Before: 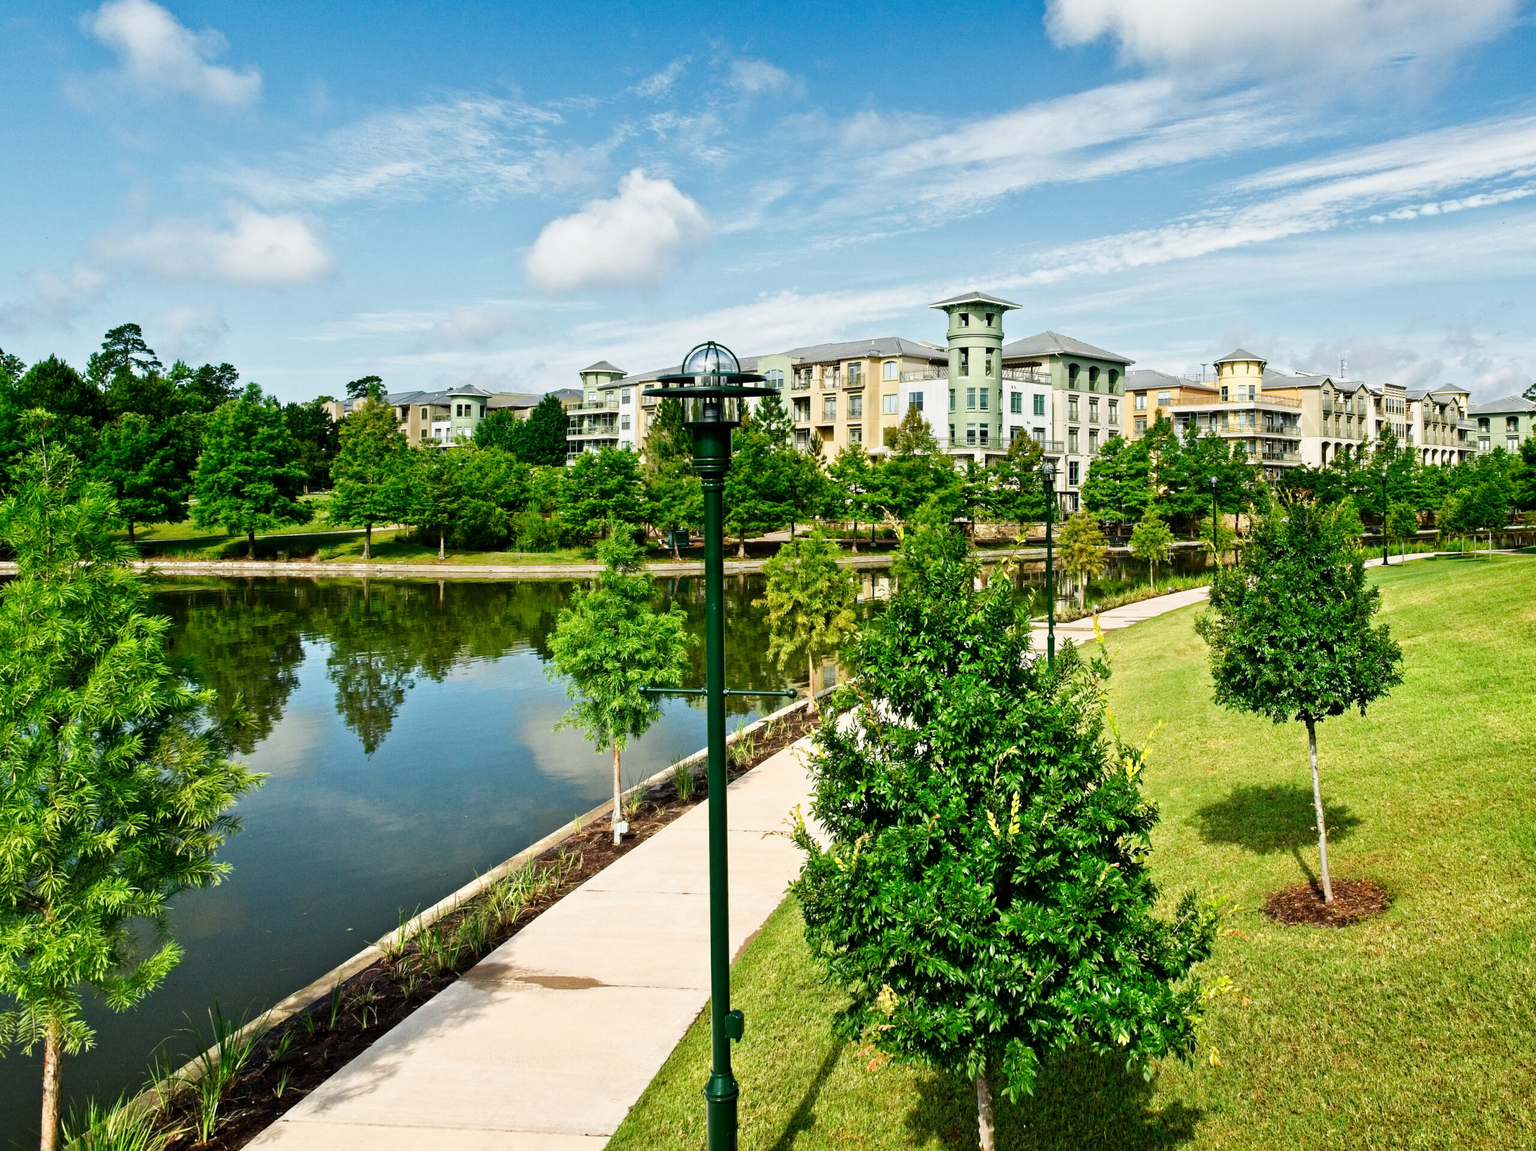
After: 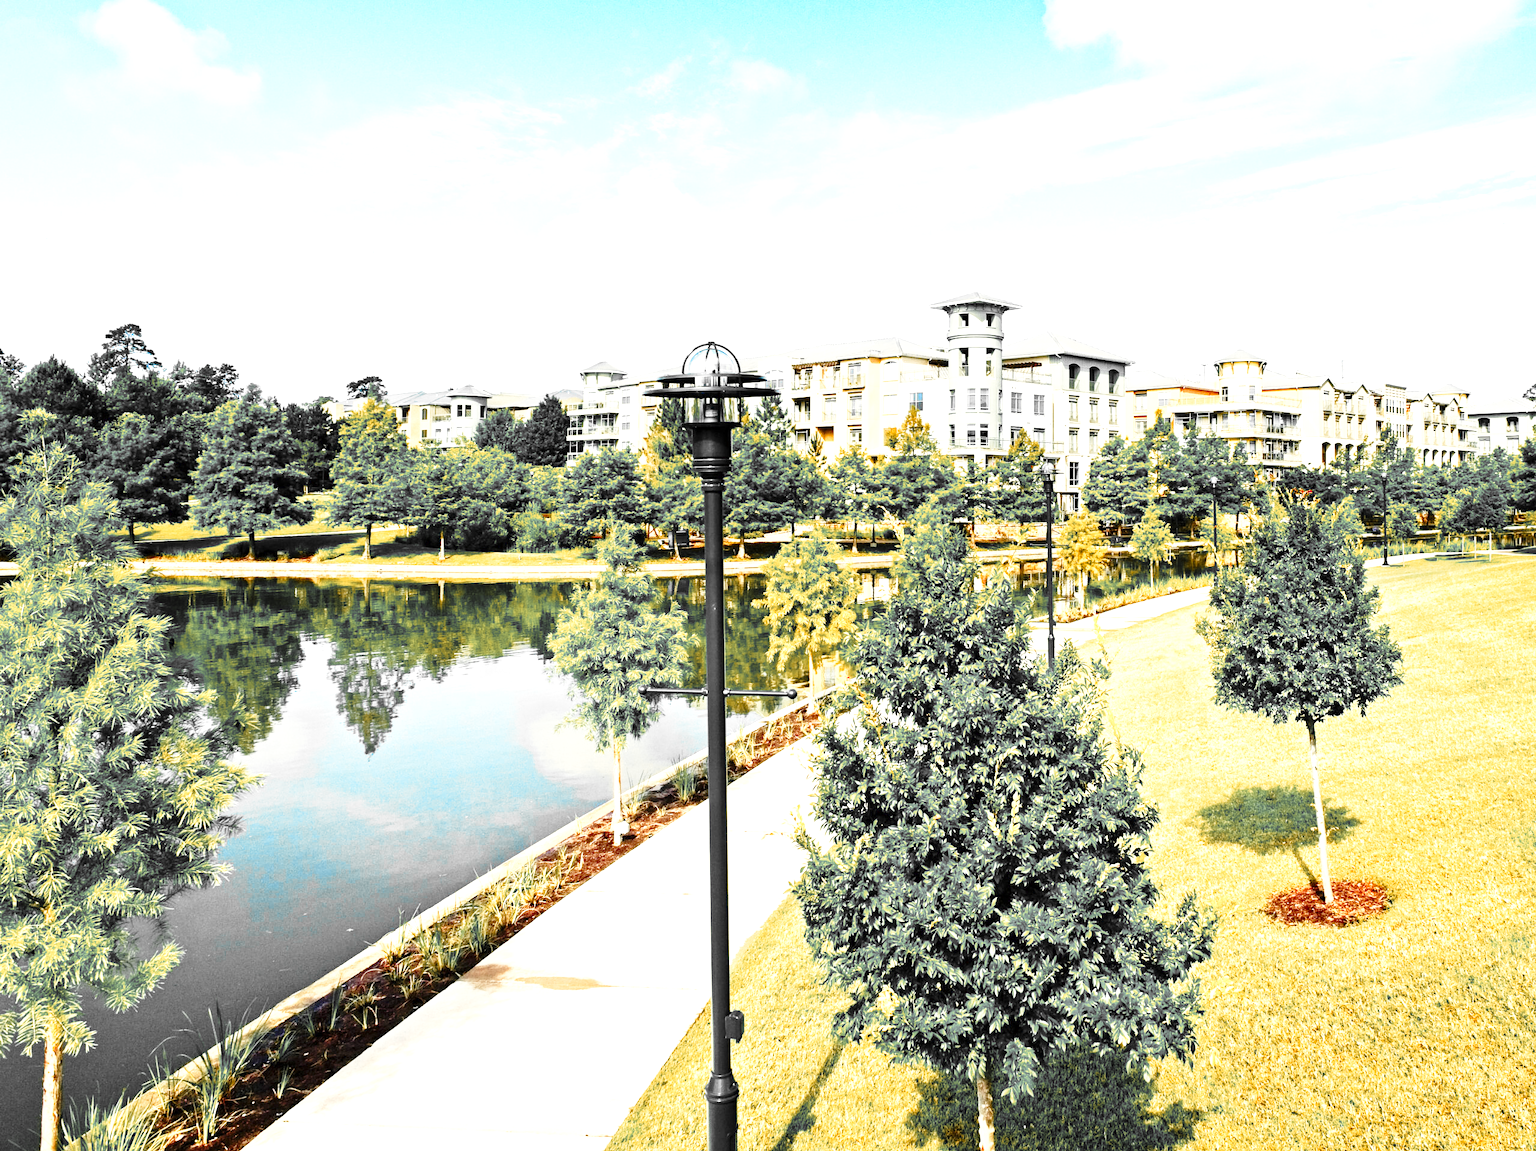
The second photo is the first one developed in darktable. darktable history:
color correction: highlights b* 3
color zones: curves: ch0 [(0, 0.363) (0.128, 0.373) (0.25, 0.5) (0.402, 0.407) (0.521, 0.525) (0.63, 0.559) (0.729, 0.662) (0.867, 0.471)]; ch1 [(0, 0.515) (0.136, 0.618) (0.25, 0.5) (0.378, 0) (0.516, 0) (0.622, 0.593) (0.737, 0.819) (0.87, 0.593)]; ch2 [(0, 0.529) (0.128, 0.471) (0.282, 0.451) (0.386, 0.662) (0.516, 0.525) (0.633, 0.554) (0.75, 0.62) (0.875, 0.441)]
base curve: curves: ch0 [(0, 0) (0.028, 0.03) (0.121, 0.232) (0.46, 0.748) (0.859, 0.968) (1, 1)], preserve colors none
exposure: exposure 1.244 EV, compensate exposure bias true, compensate highlight preservation false
